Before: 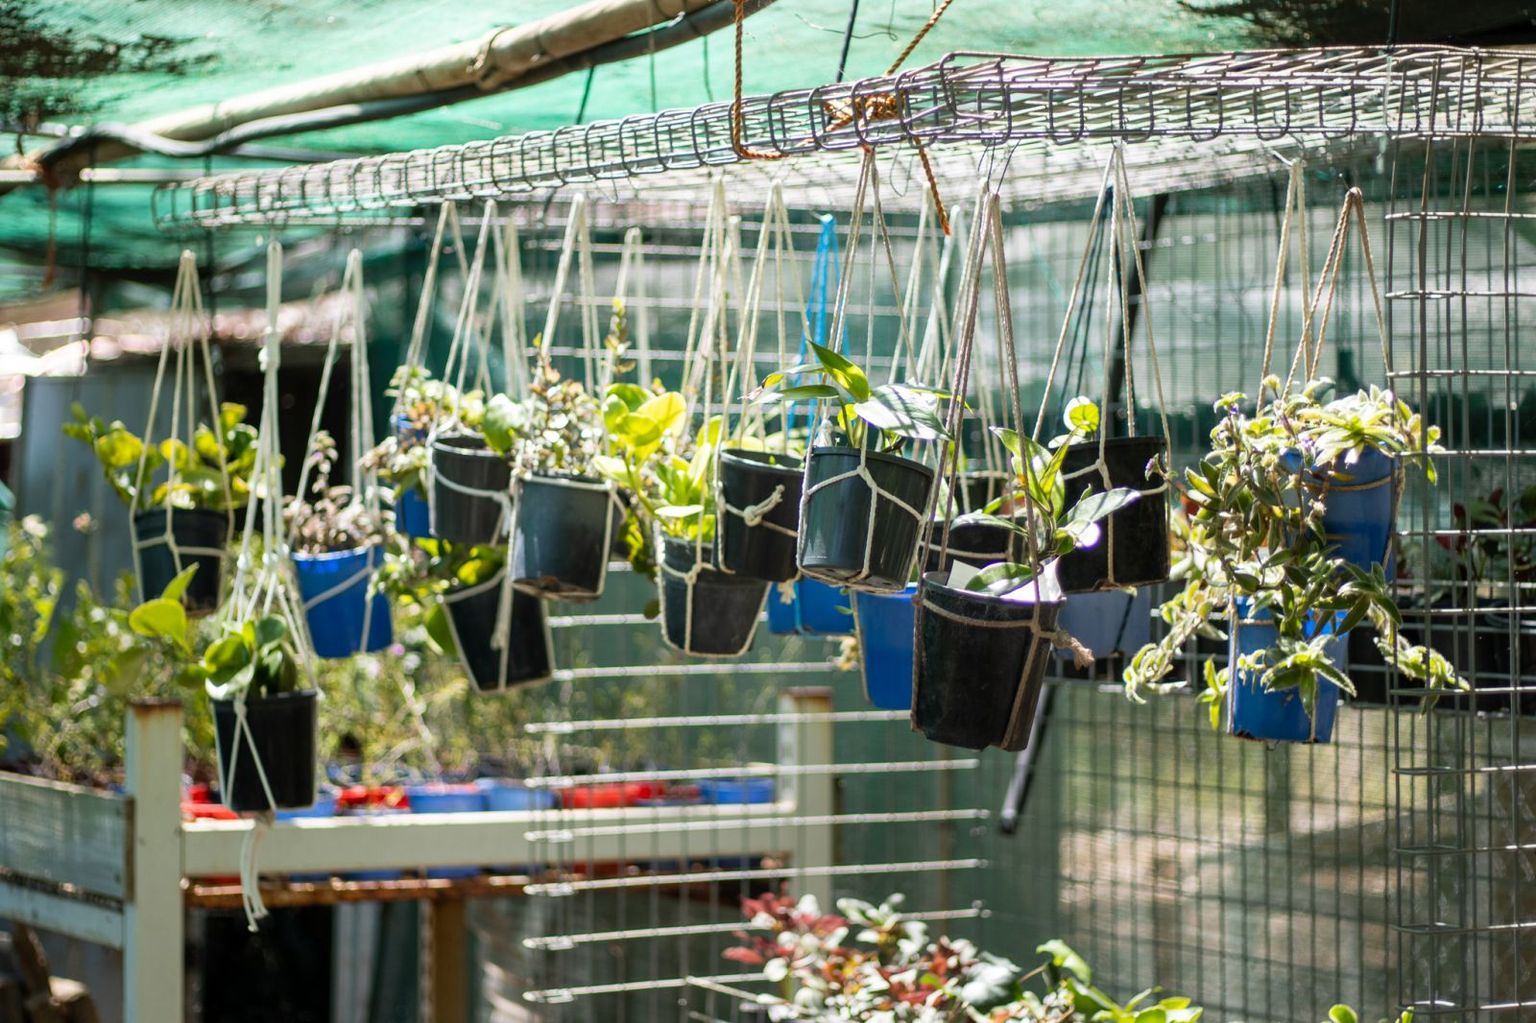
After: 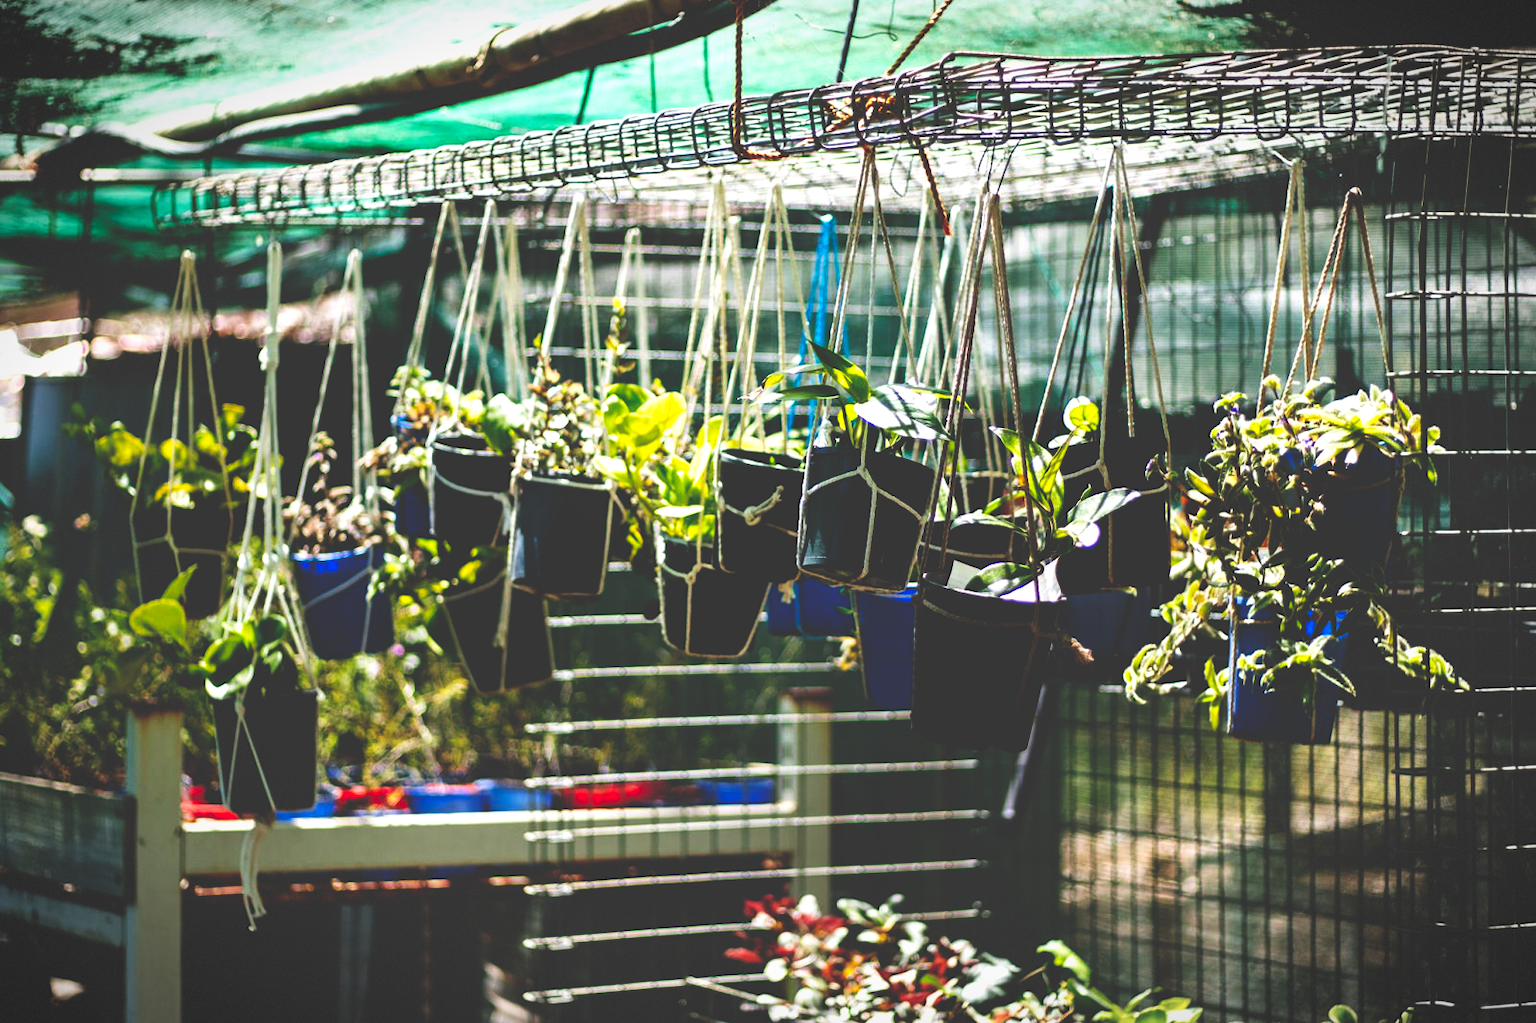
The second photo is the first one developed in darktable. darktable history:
vignetting: fall-off radius 70.19%, automatic ratio true, dithering 8-bit output
base curve: curves: ch0 [(0, 0.036) (0.083, 0.04) (0.804, 1)], preserve colors none
